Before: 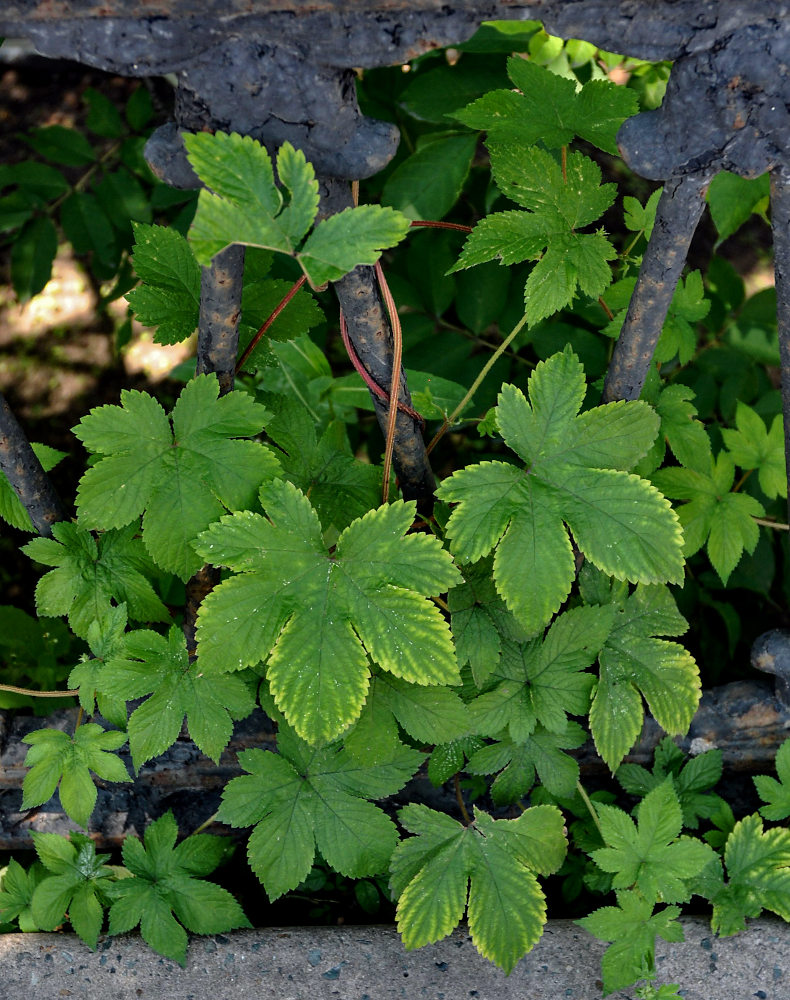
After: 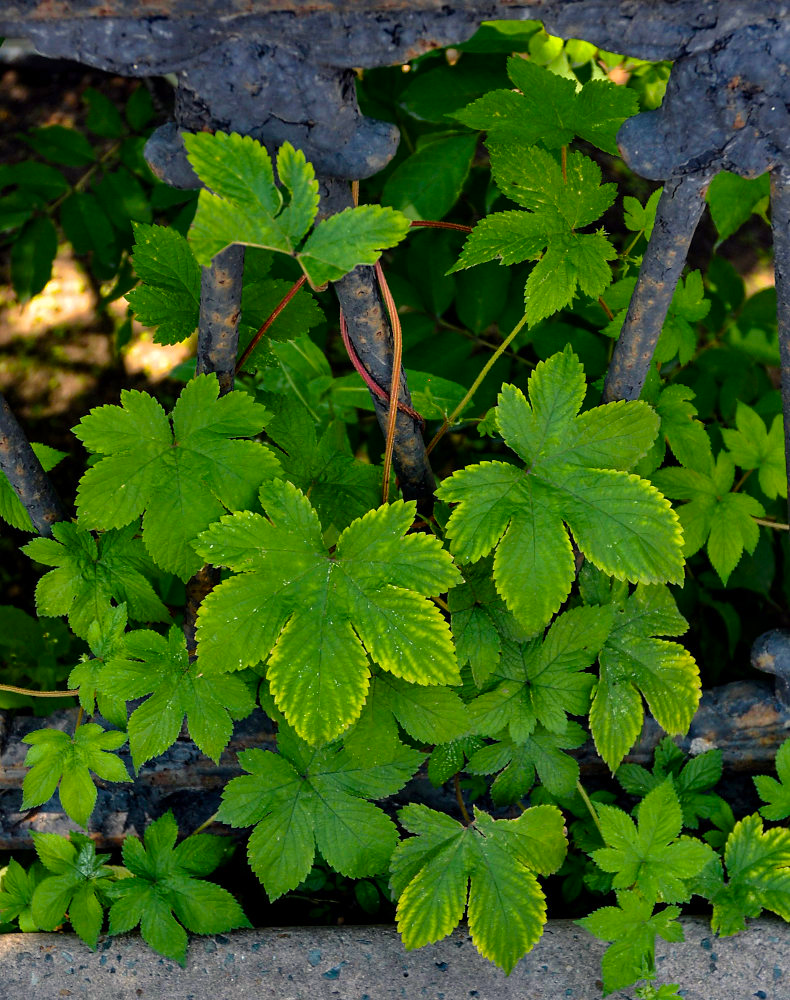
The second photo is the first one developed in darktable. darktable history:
color balance rgb: highlights gain › chroma 3.094%, highlights gain › hue 76.68°, perceptual saturation grading › global saturation 0.739%, global vibrance 50.087%
